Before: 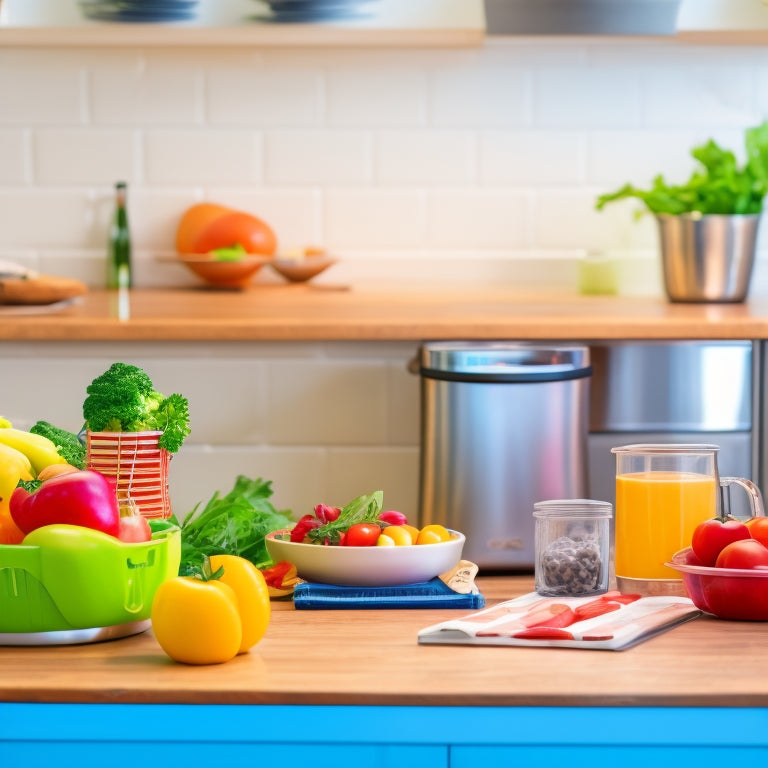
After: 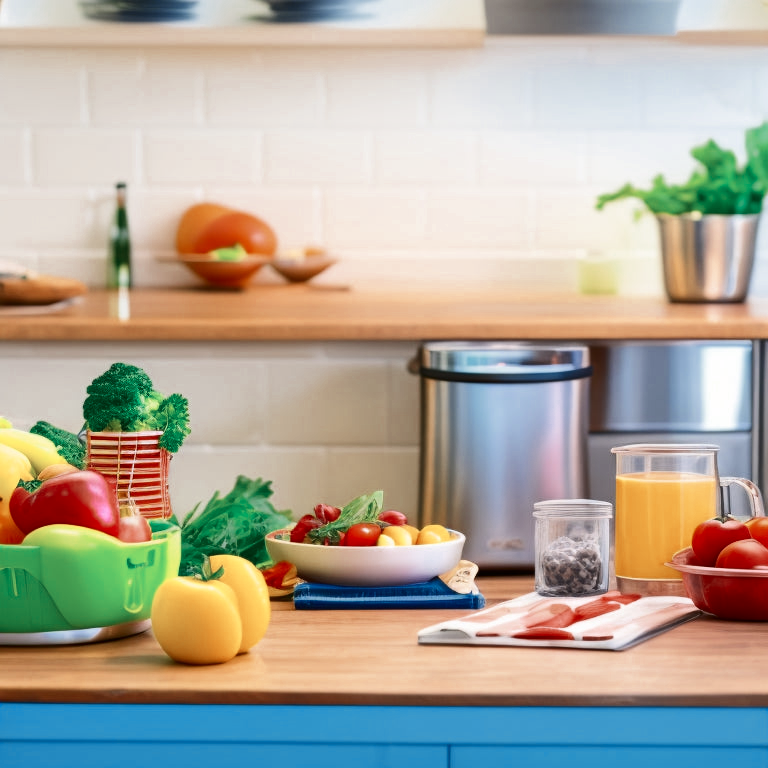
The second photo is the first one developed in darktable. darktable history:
contrast brightness saturation: contrast 0.22
color zones: curves: ch0 [(0, 0.5) (0.125, 0.4) (0.25, 0.5) (0.375, 0.4) (0.5, 0.4) (0.625, 0.35) (0.75, 0.35) (0.875, 0.5)]; ch1 [(0, 0.35) (0.125, 0.45) (0.25, 0.35) (0.375, 0.35) (0.5, 0.35) (0.625, 0.35) (0.75, 0.45) (0.875, 0.35)]; ch2 [(0, 0.6) (0.125, 0.5) (0.25, 0.5) (0.375, 0.6) (0.5, 0.6) (0.625, 0.5) (0.75, 0.5) (0.875, 0.5)]
